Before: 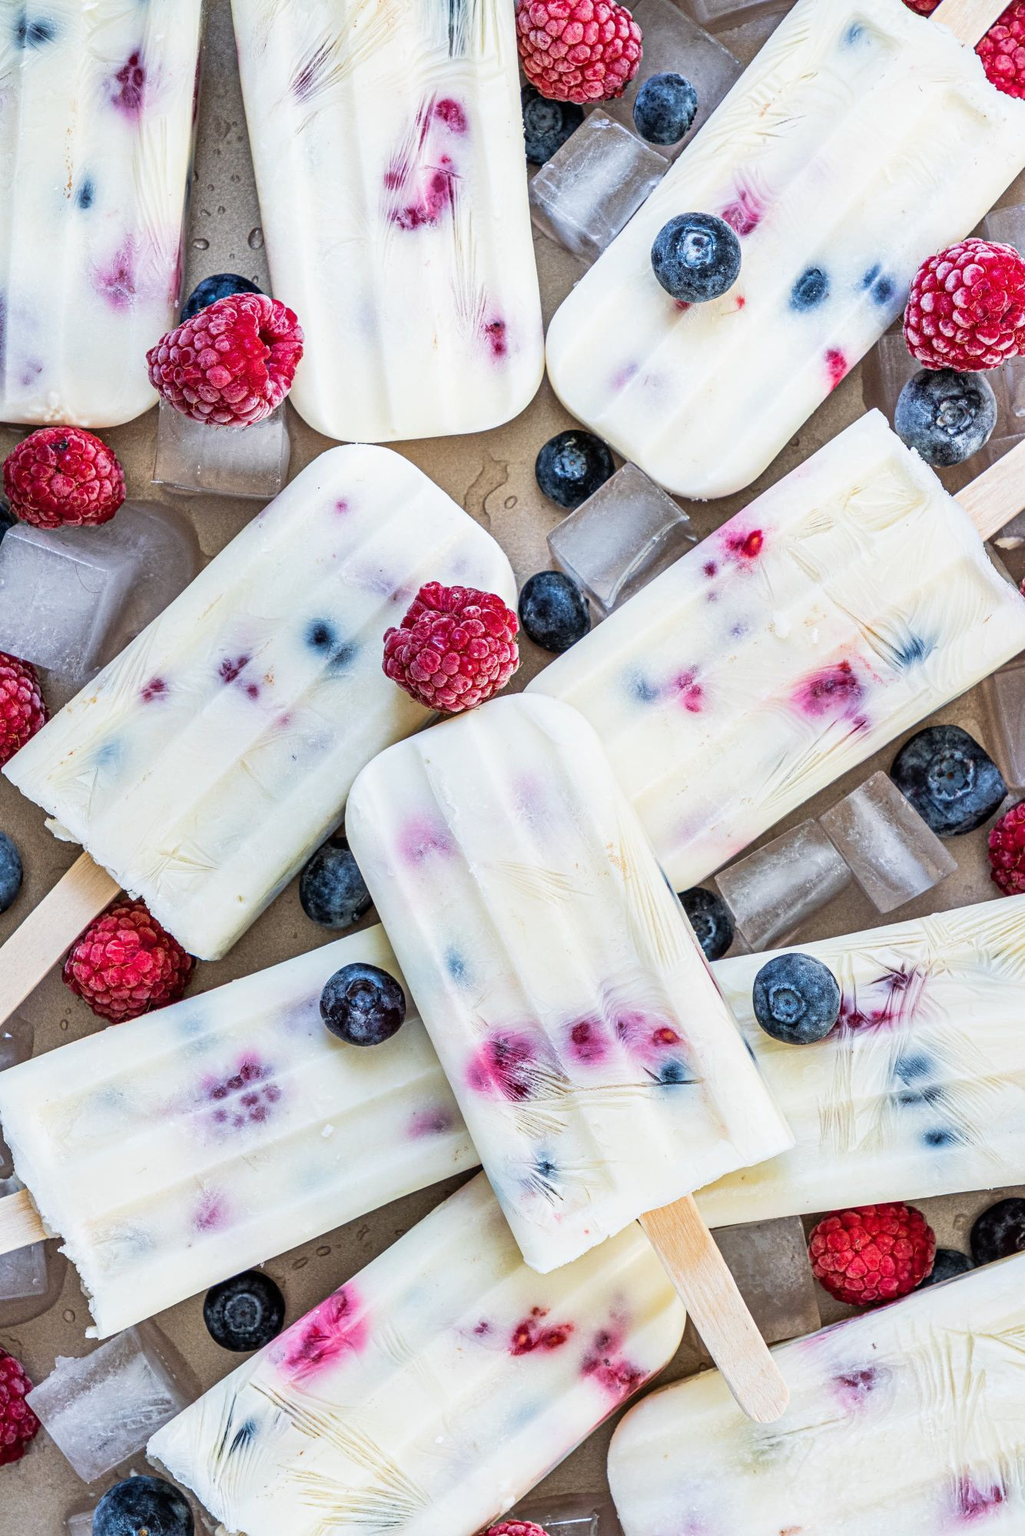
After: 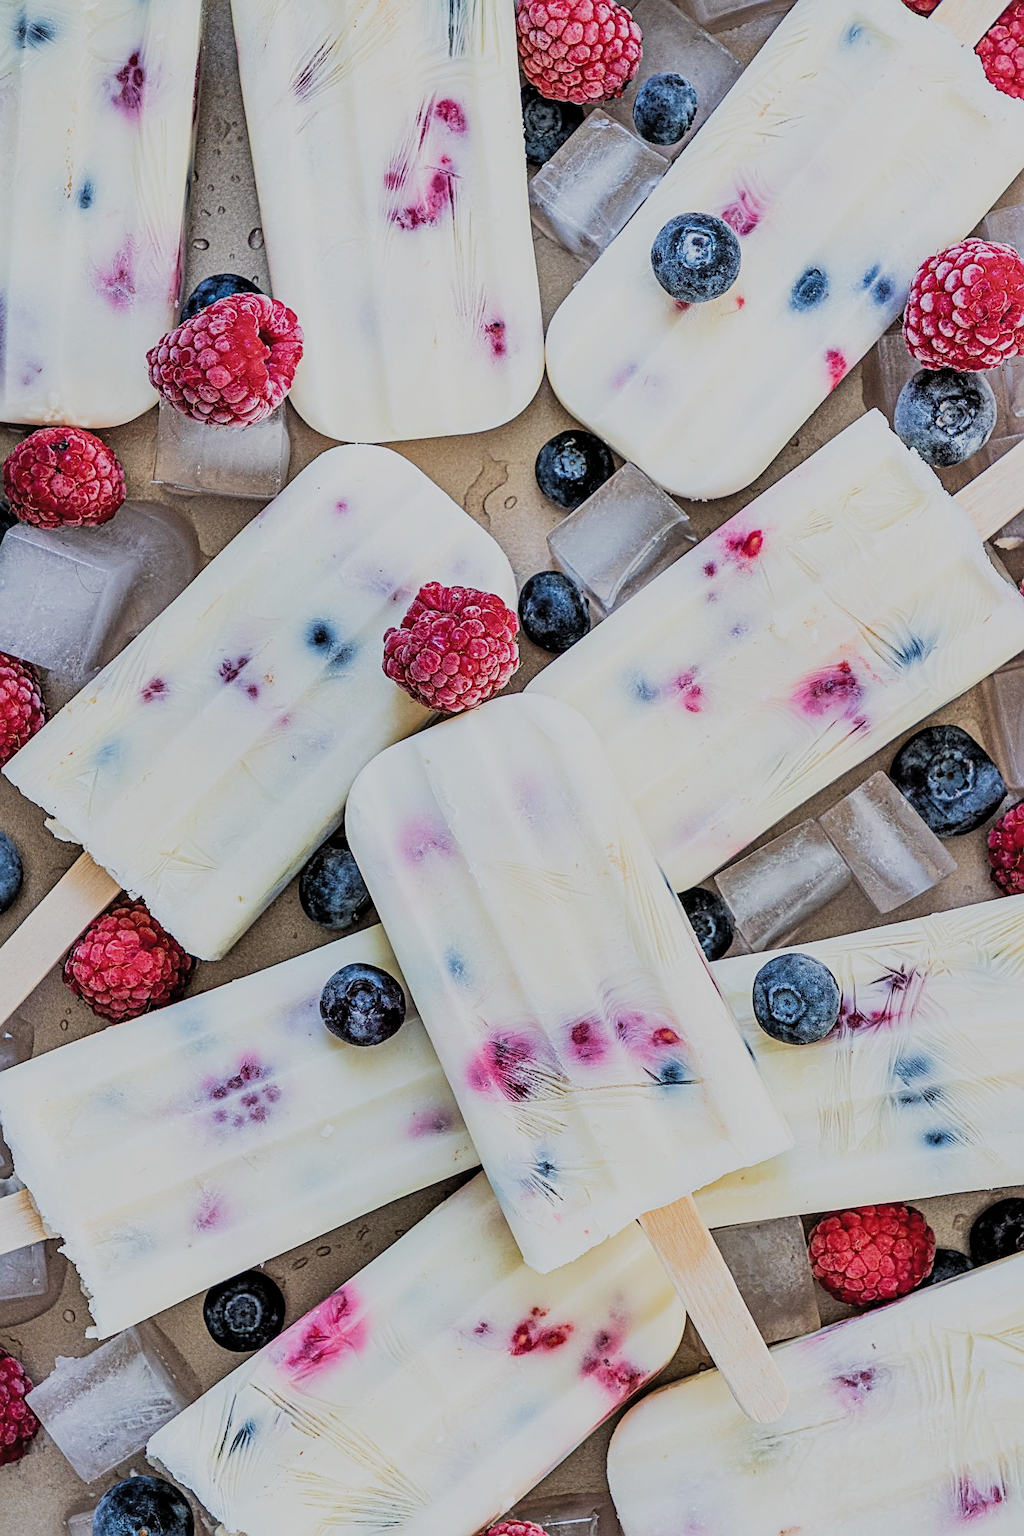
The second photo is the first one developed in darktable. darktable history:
shadows and highlights: shadows 20.49, highlights -19.35, soften with gaussian
sharpen: amount 0.534
filmic rgb: black relative exposure -7.09 EV, white relative exposure 5.38 EV, threshold 3 EV, hardness 3.02, color science v4 (2020), iterations of high-quality reconstruction 0, enable highlight reconstruction true
